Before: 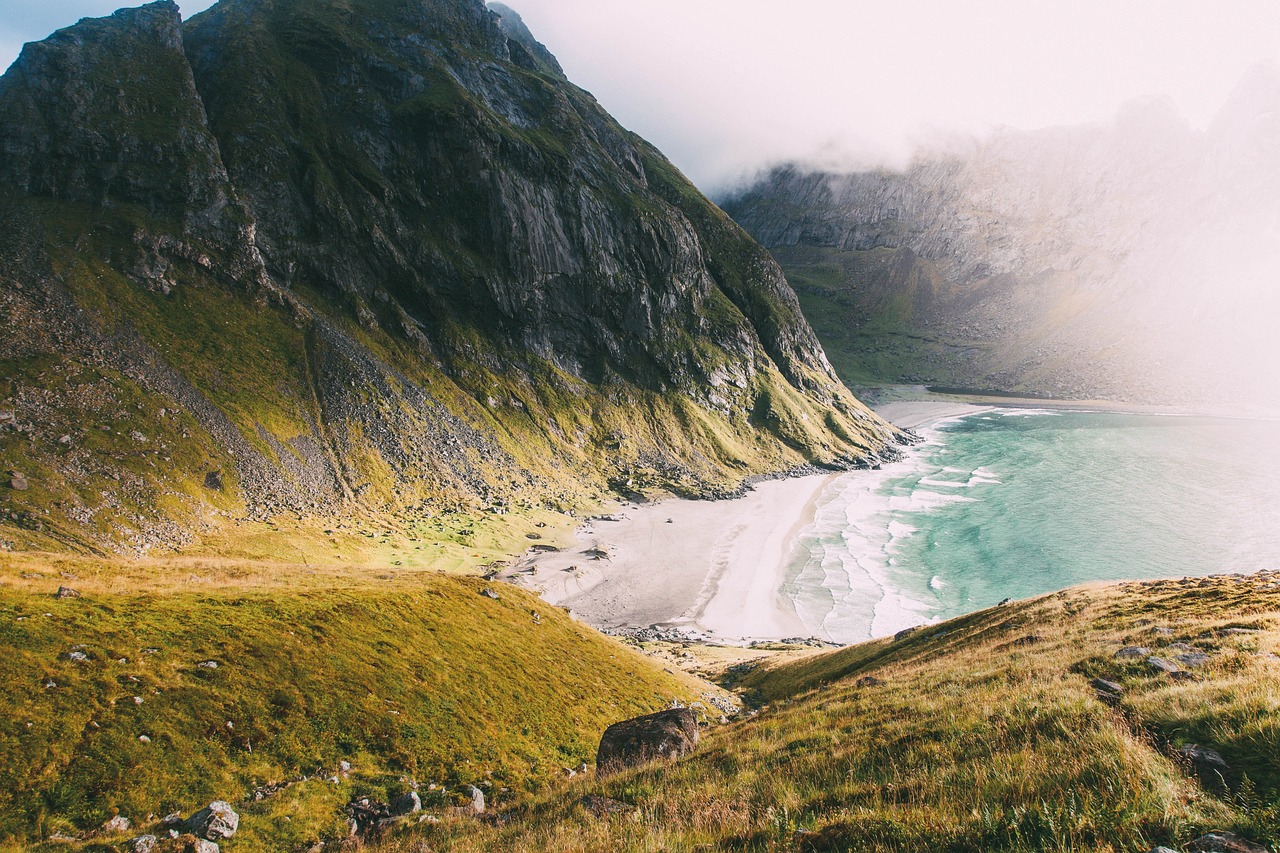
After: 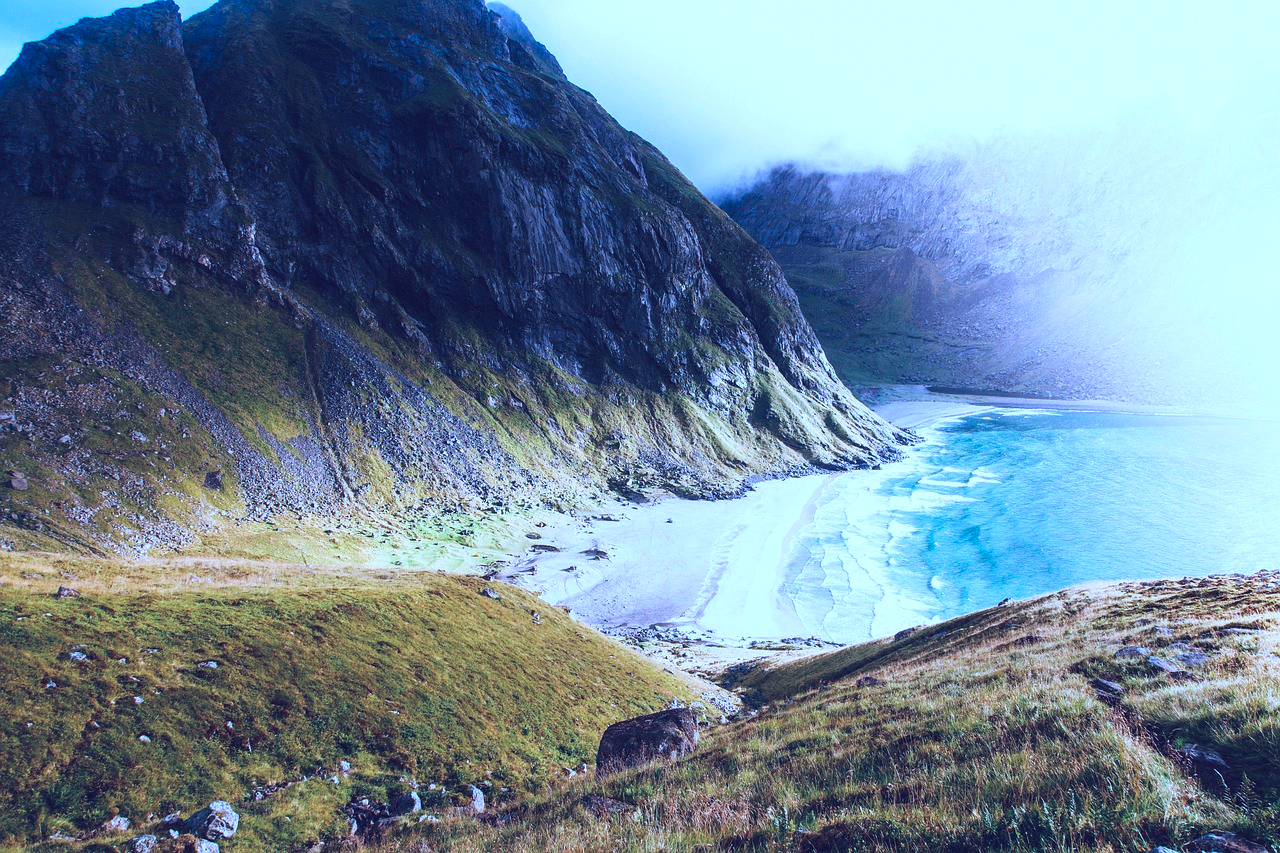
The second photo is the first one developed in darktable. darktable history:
color balance: lift [1.001, 0.997, 0.99, 1.01], gamma [1.007, 1, 0.975, 1.025], gain [1, 1.065, 1.052, 0.935], contrast 13.25%
color calibration: illuminant as shot in camera, x 0.442, y 0.413, temperature 2903.13 K
